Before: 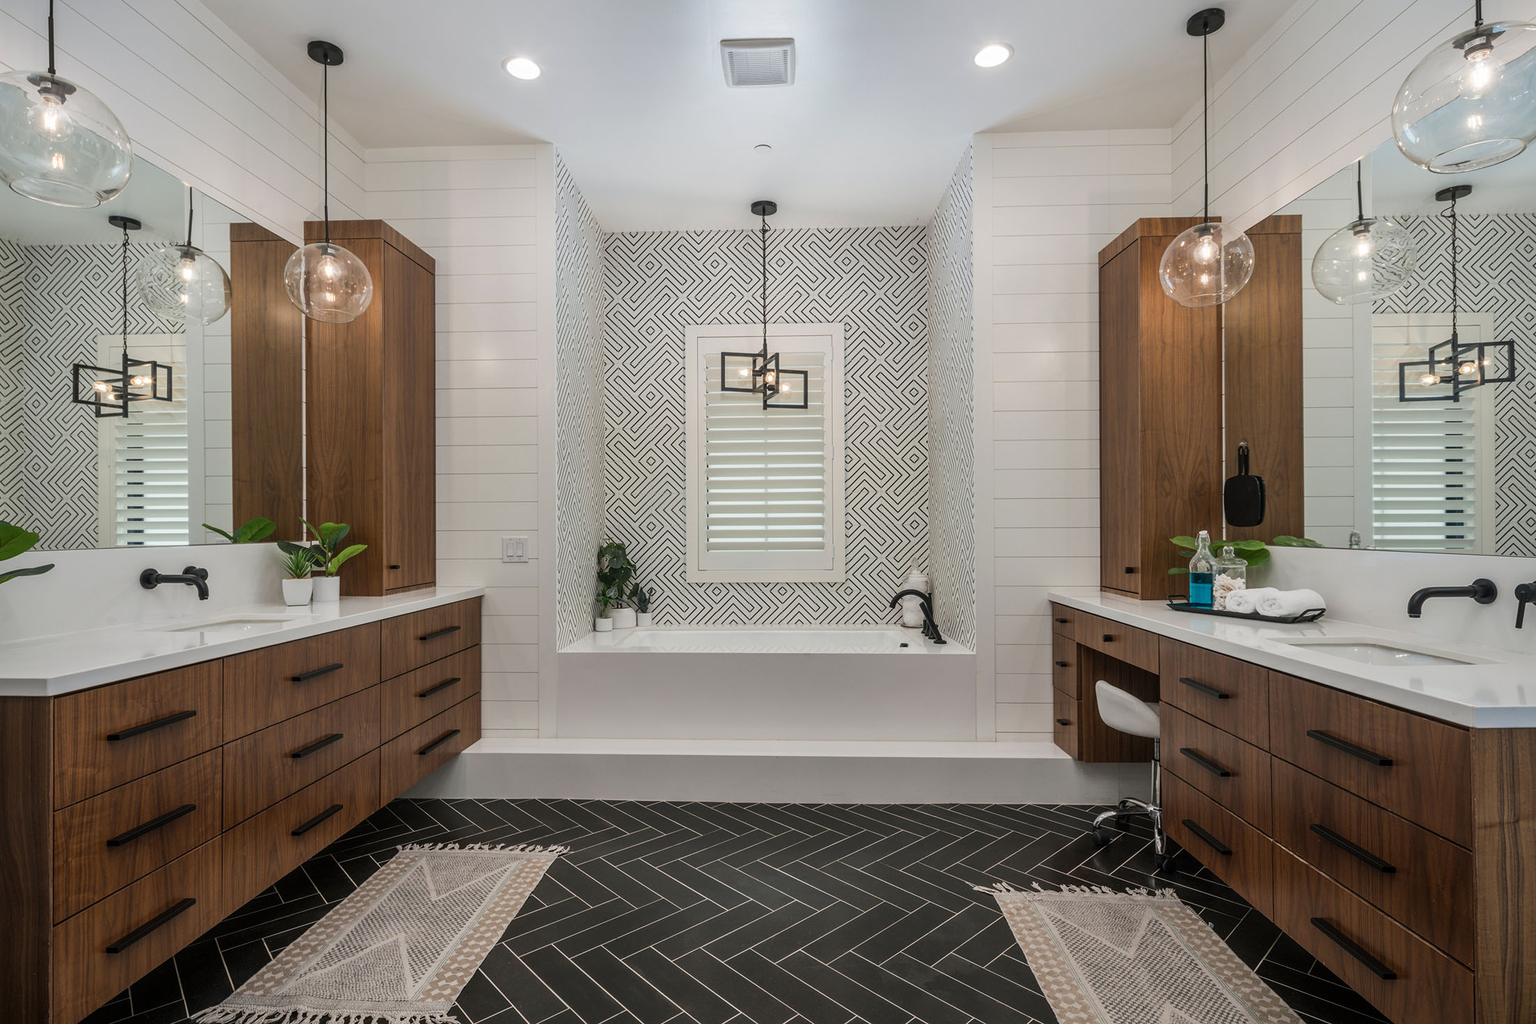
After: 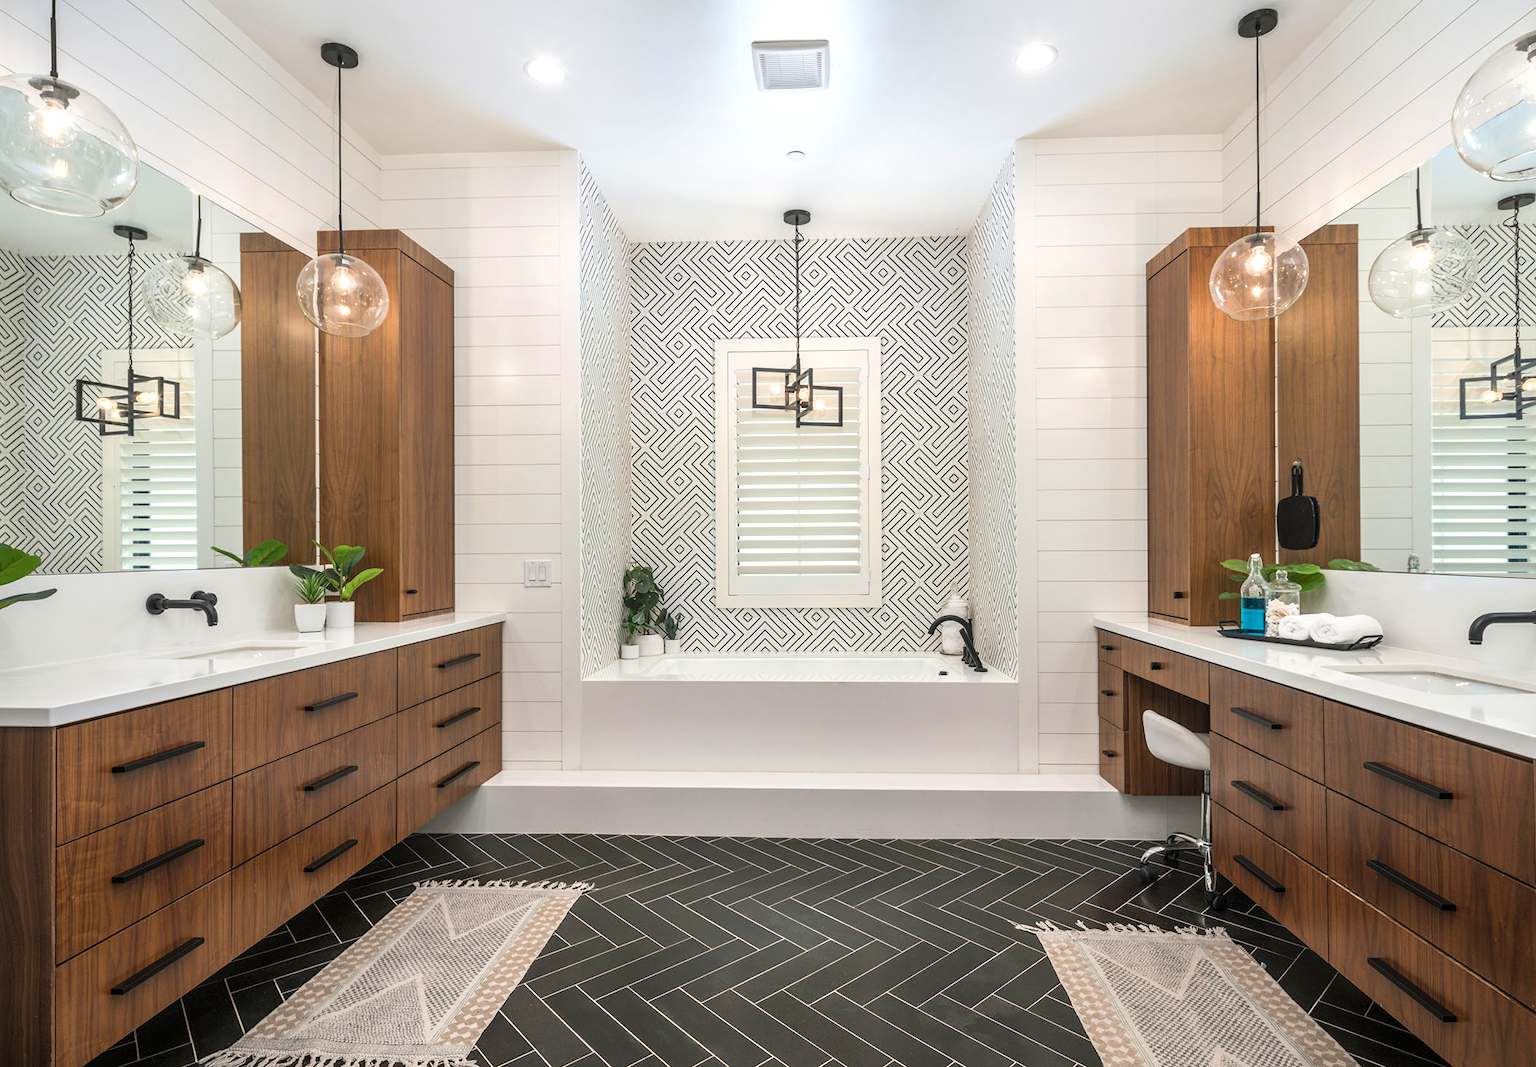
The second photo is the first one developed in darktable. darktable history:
exposure: exposure 0.6 EV, compensate highlight preservation false
crop: right 4.126%, bottom 0.031%
contrast brightness saturation: contrast 0.03, brightness 0.06, saturation 0.13
